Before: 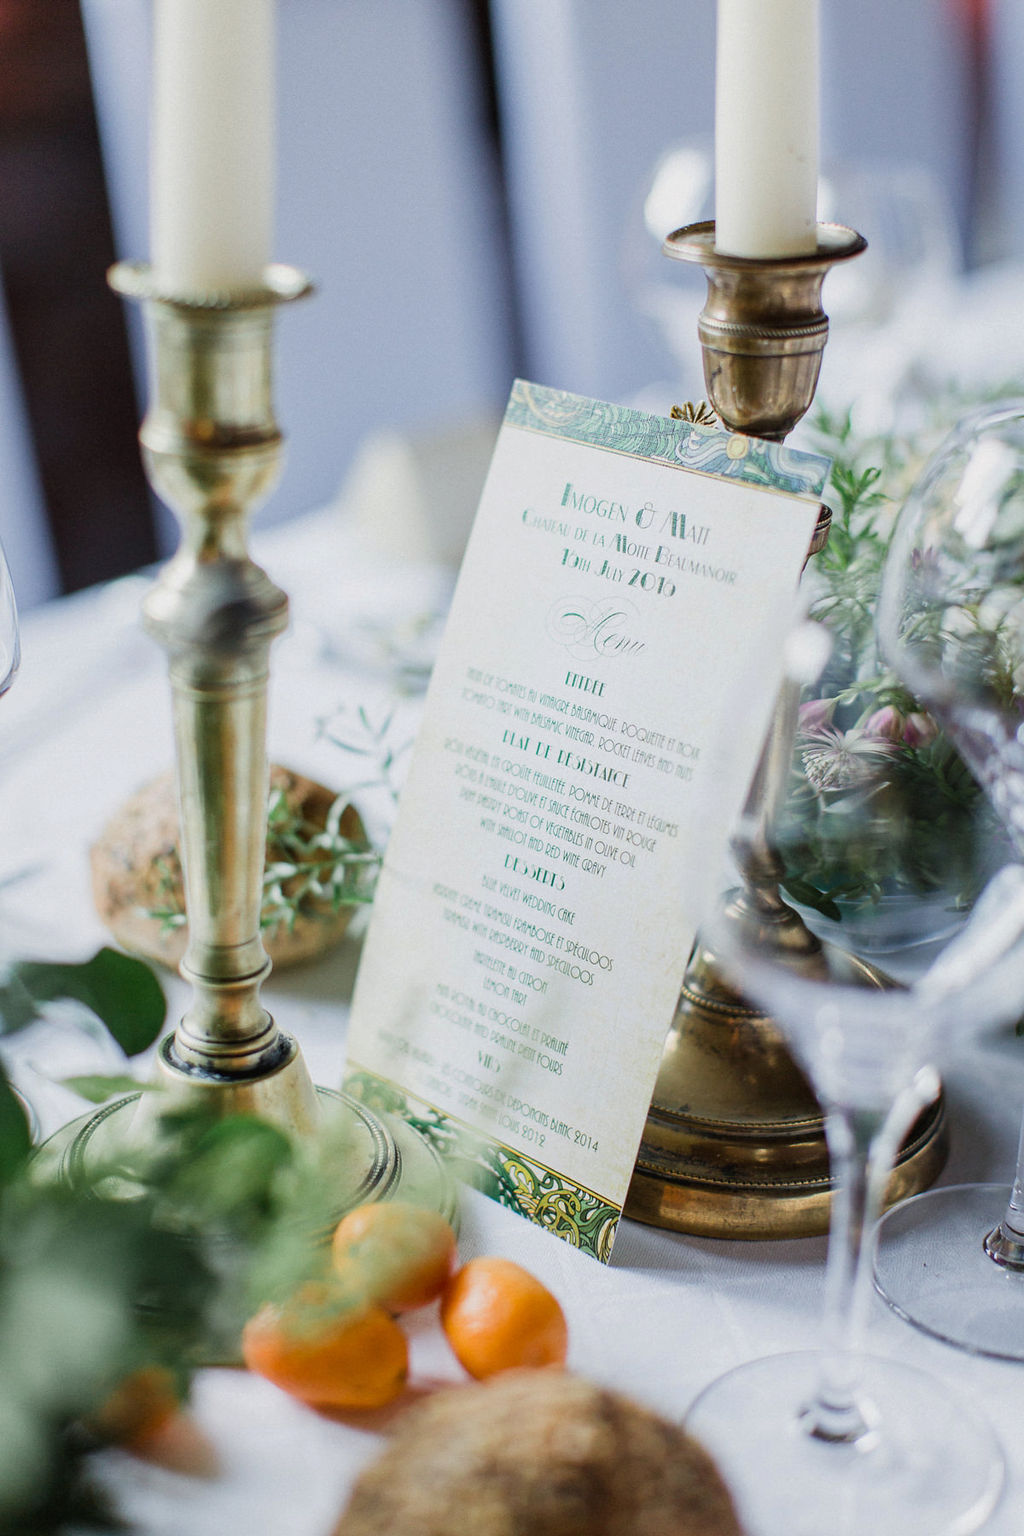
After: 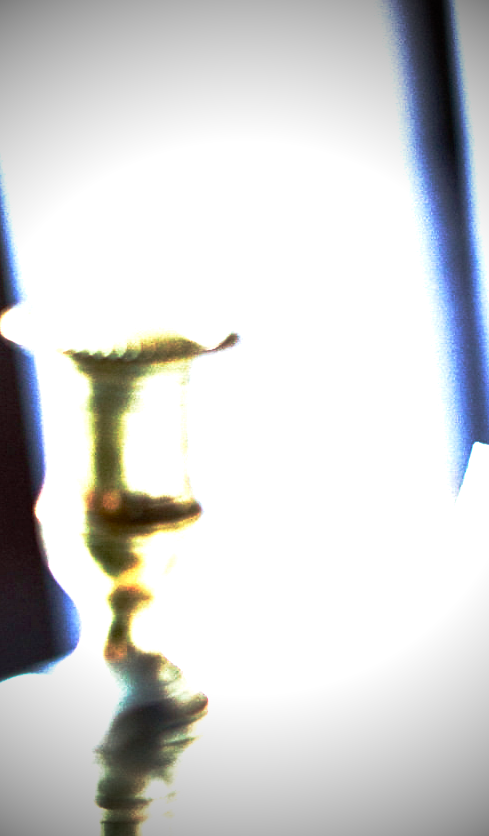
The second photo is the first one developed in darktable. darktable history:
exposure: black level correction 0, exposure 1.453 EV, compensate highlight preservation false
crop and rotate: left 10.817%, top 0.11%, right 48.396%, bottom 53.413%
color balance rgb: linear chroma grading › global chroma 0.454%, perceptual saturation grading › global saturation 20%, perceptual saturation grading › highlights -49.425%, perceptual saturation grading › shadows 25.926%, global vibrance 9.669%, contrast 15.212%, saturation formula JzAzBz (2021)
vignetting: fall-off start 67.09%, brightness -0.794, width/height ratio 1.014
base curve: curves: ch0 [(0, 0) (0.564, 0.291) (0.802, 0.731) (1, 1)], preserve colors none
velvia: strength 26.74%
